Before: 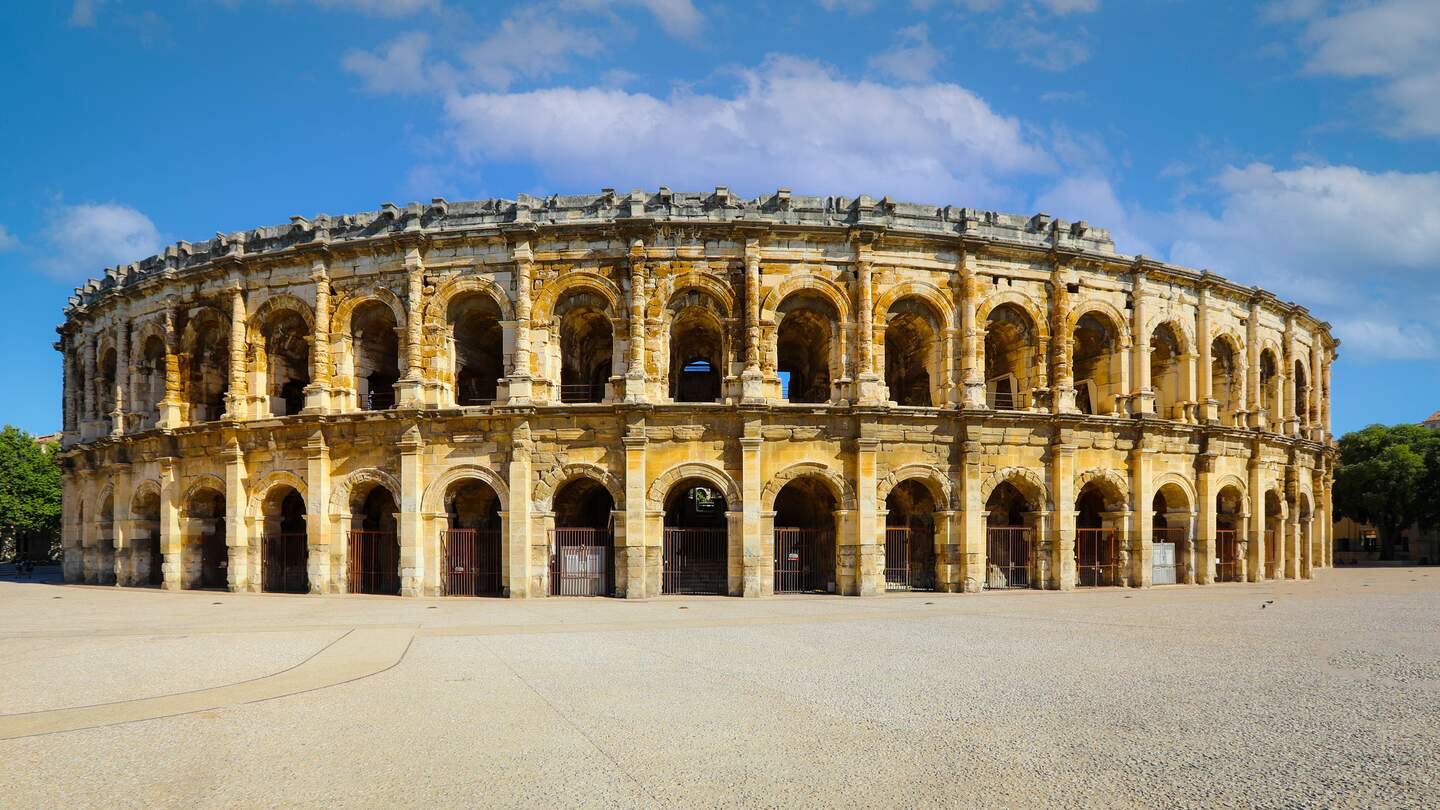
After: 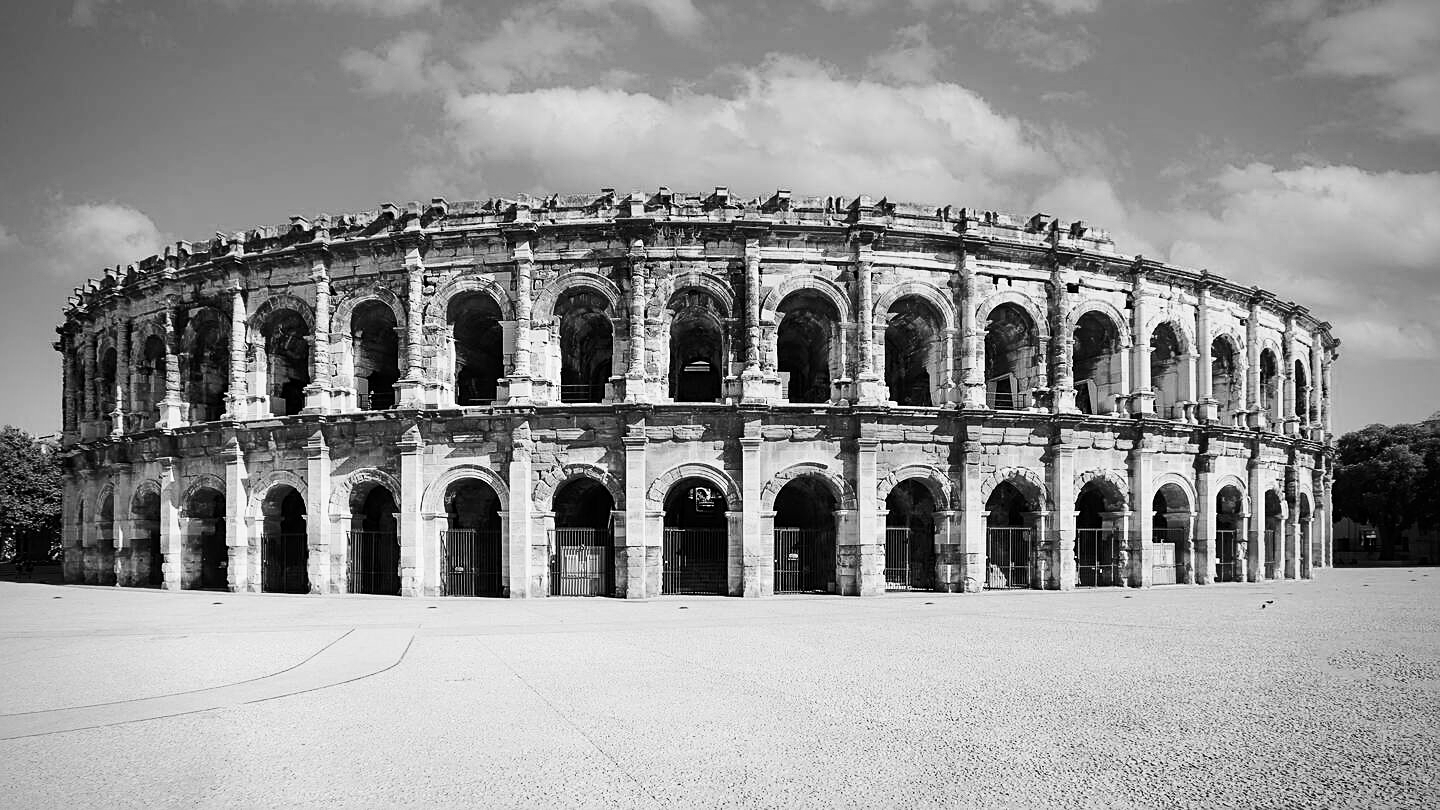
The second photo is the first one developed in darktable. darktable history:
monochrome: on, module defaults
contrast brightness saturation: contrast 0.26, brightness 0.02, saturation 0.87
vignetting: unbound false
sharpen: on, module defaults
